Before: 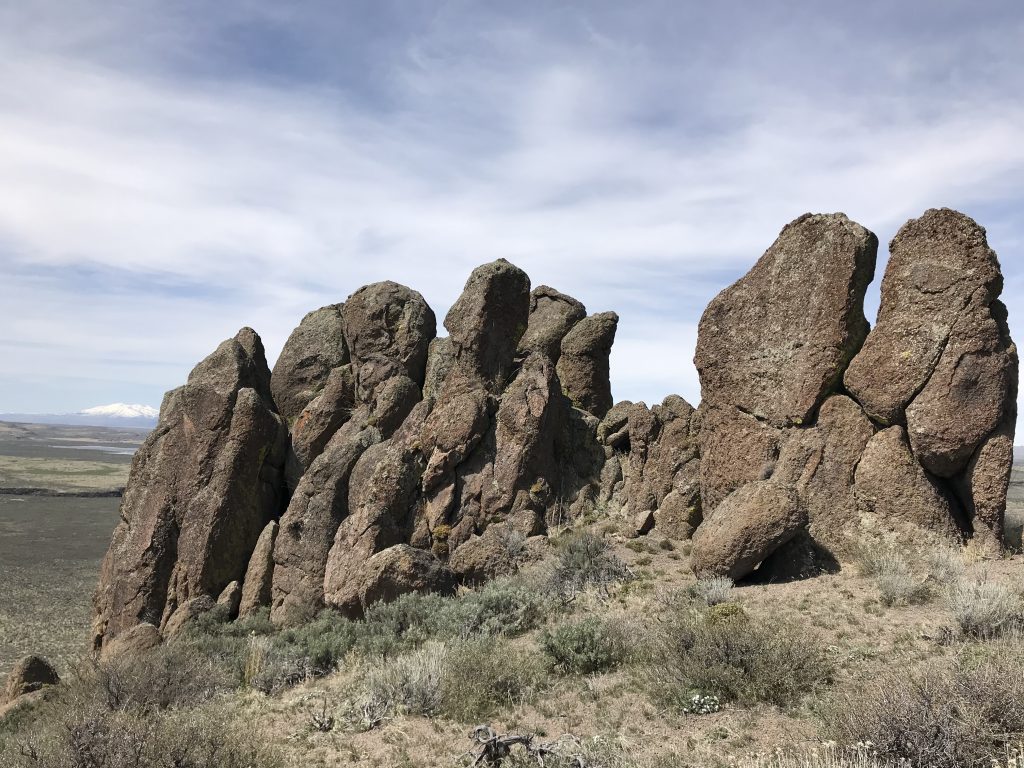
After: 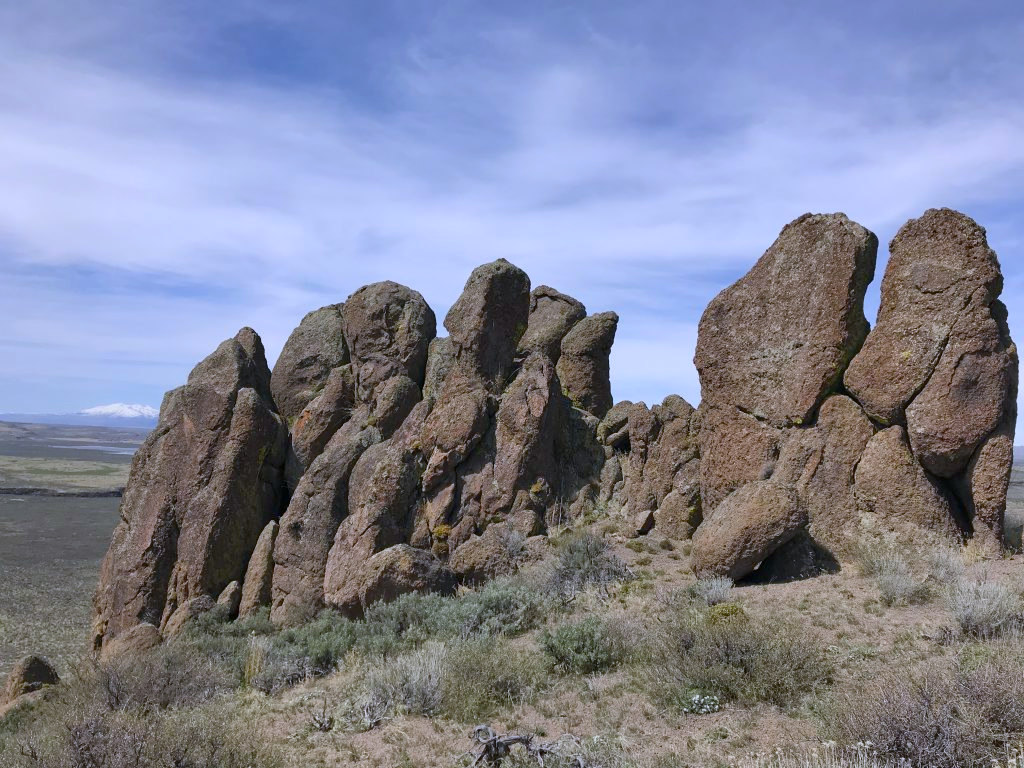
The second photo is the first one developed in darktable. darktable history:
white balance: red 0.967, blue 1.119, emerald 0.756
tone equalizer: -8 EV 0.25 EV, -7 EV 0.417 EV, -6 EV 0.417 EV, -5 EV 0.25 EV, -3 EV -0.25 EV, -2 EV -0.417 EV, -1 EV -0.417 EV, +0 EV -0.25 EV, edges refinement/feathering 500, mask exposure compensation -1.57 EV, preserve details guided filter
color balance rgb: linear chroma grading › global chroma 10%, perceptual saturation grading › global saturation 30%, global vibrance 10%
